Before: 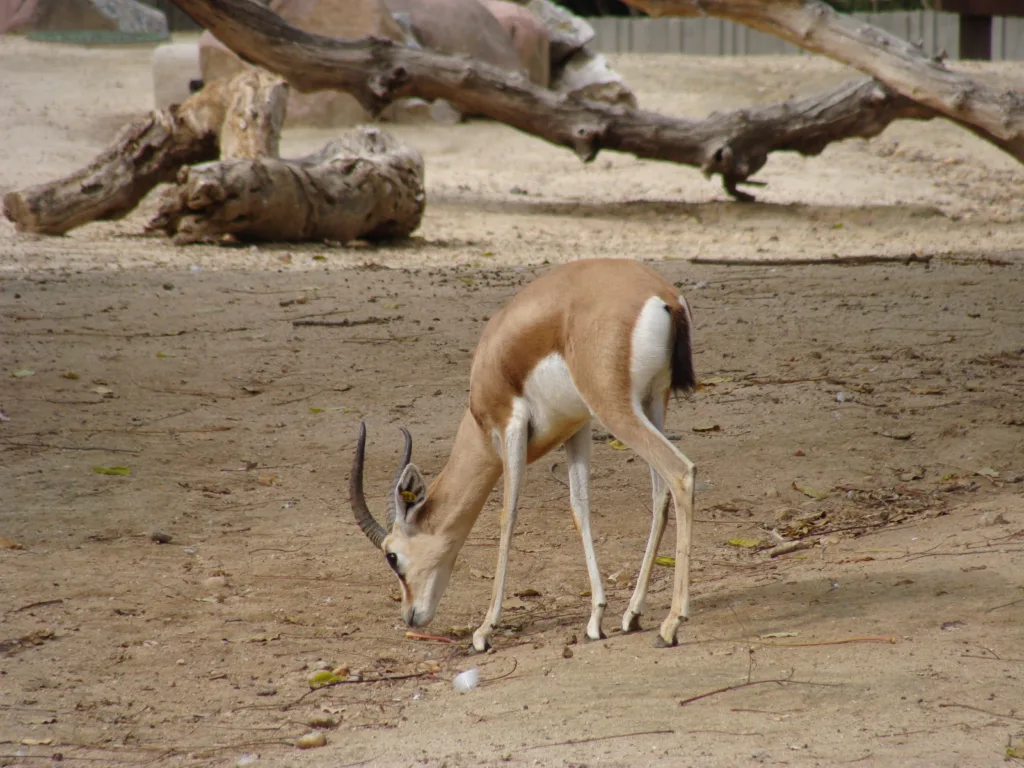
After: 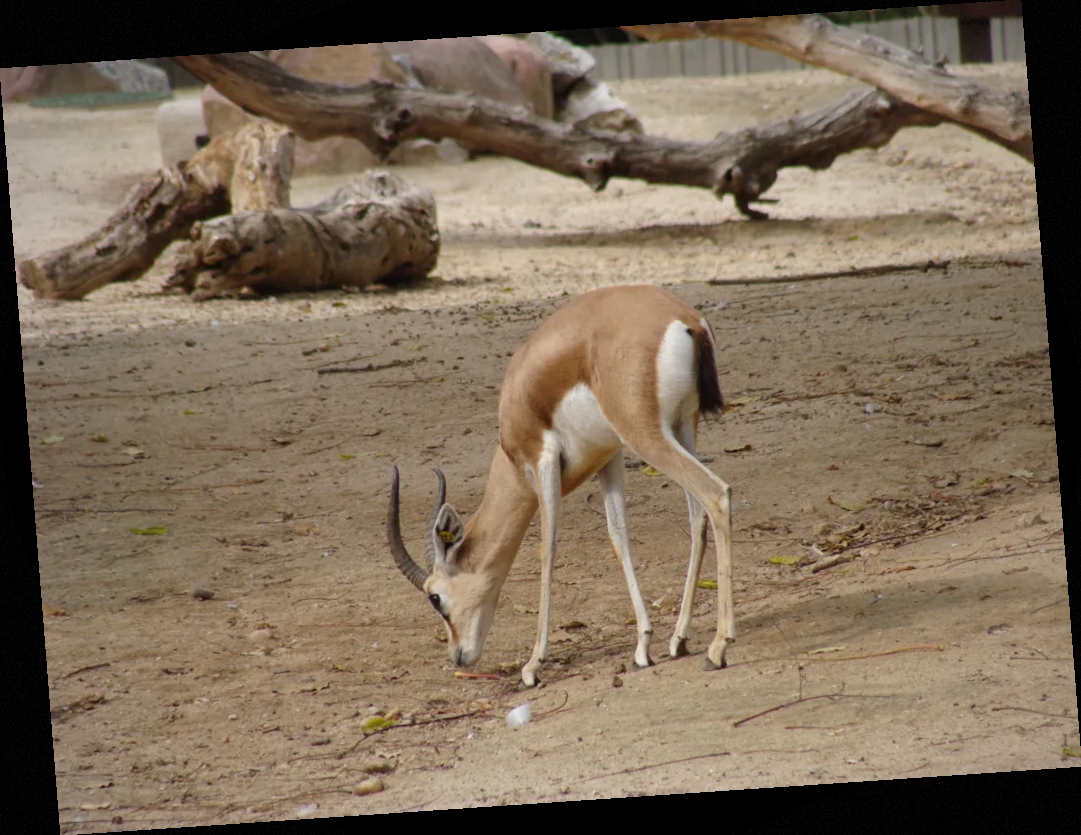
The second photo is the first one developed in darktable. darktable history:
vignetting: fall-off start 100%, fall-off radius 71%, brightness -0.434, saturation -0.2, width/height ratio 1.178, dithering 8-bit output, unbound false
rotate and perspective: rotation -4.2°, shear 0.006, automatic cropping off
